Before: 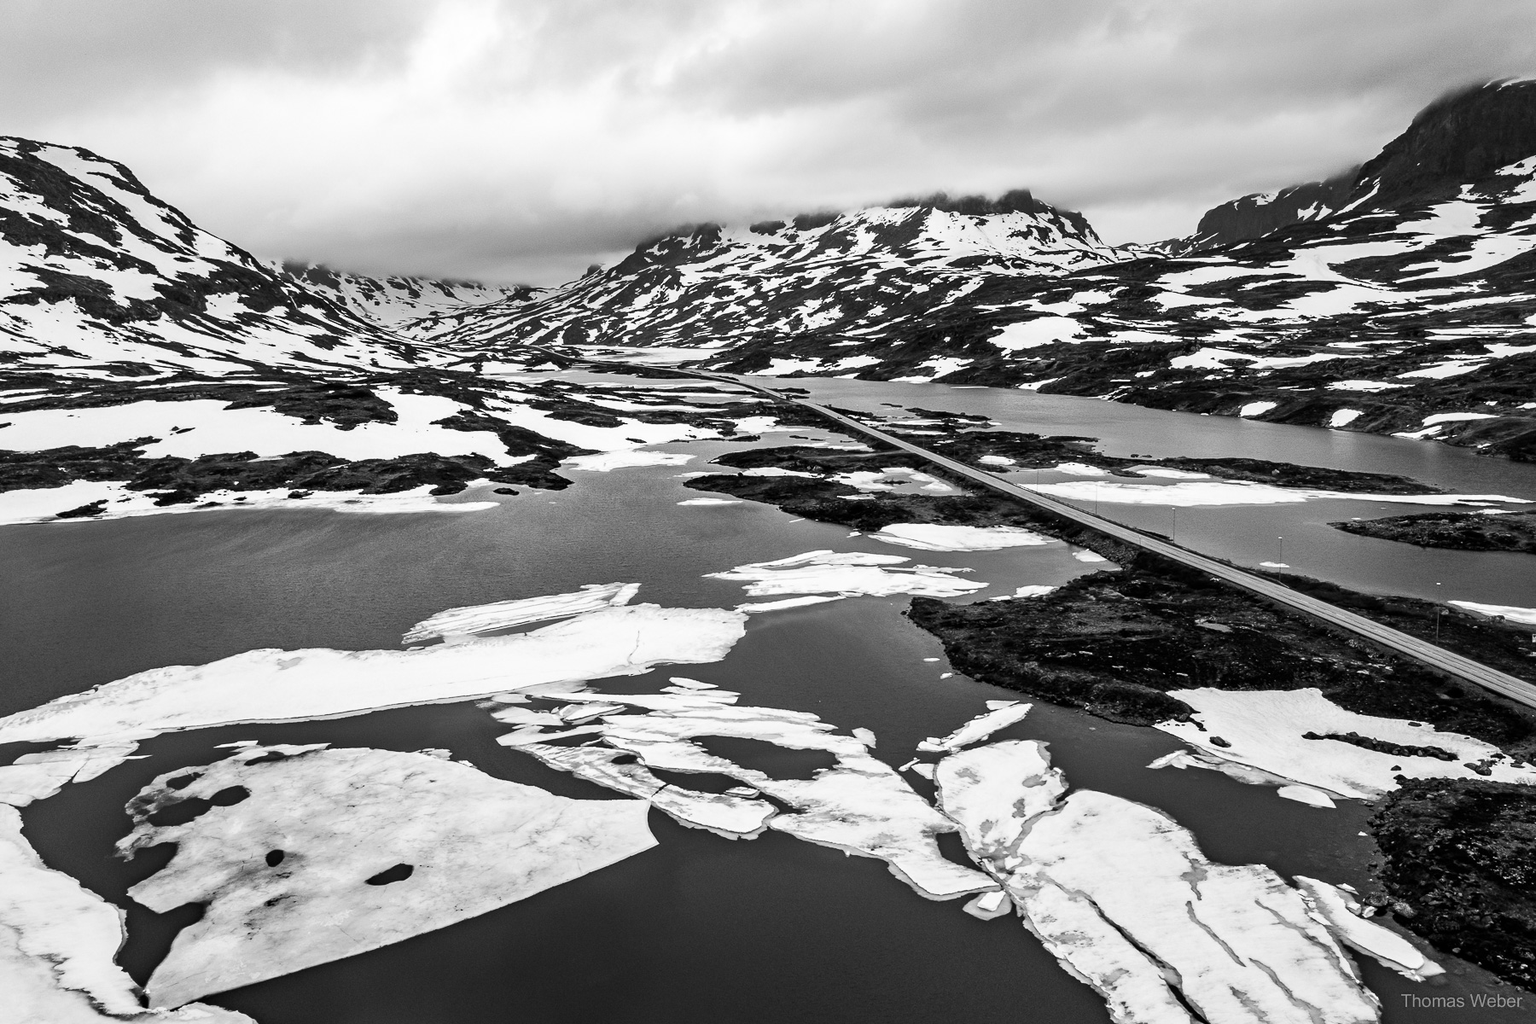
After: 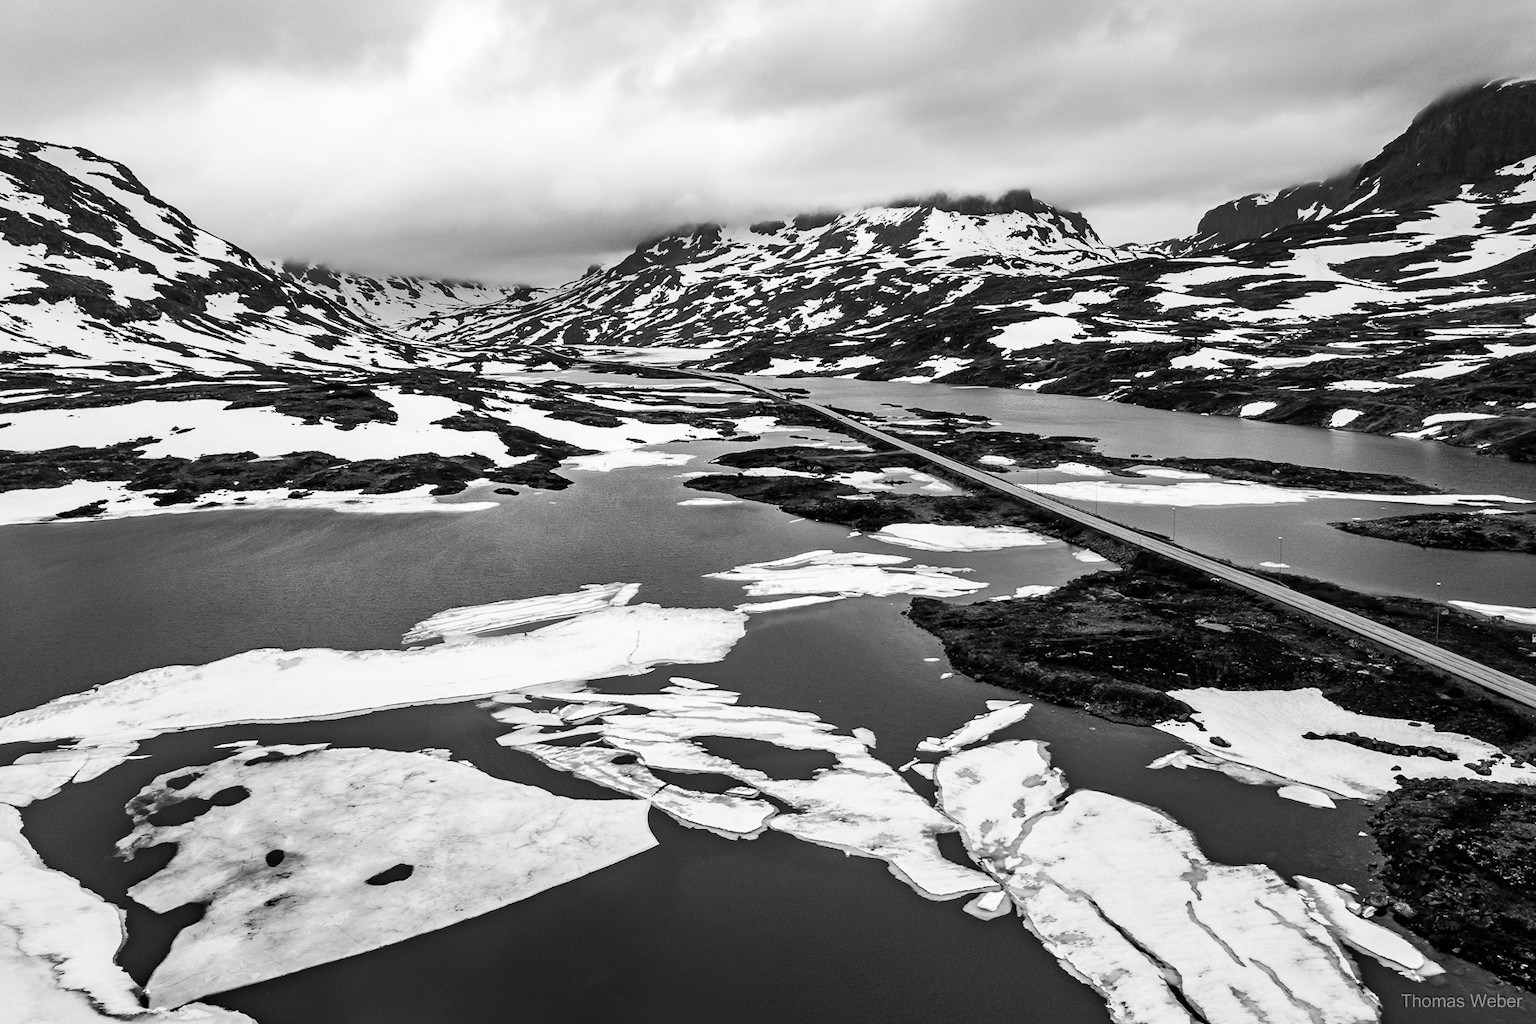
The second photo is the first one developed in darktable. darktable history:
color correction: highlights b* 0.025, saturation 0.981
